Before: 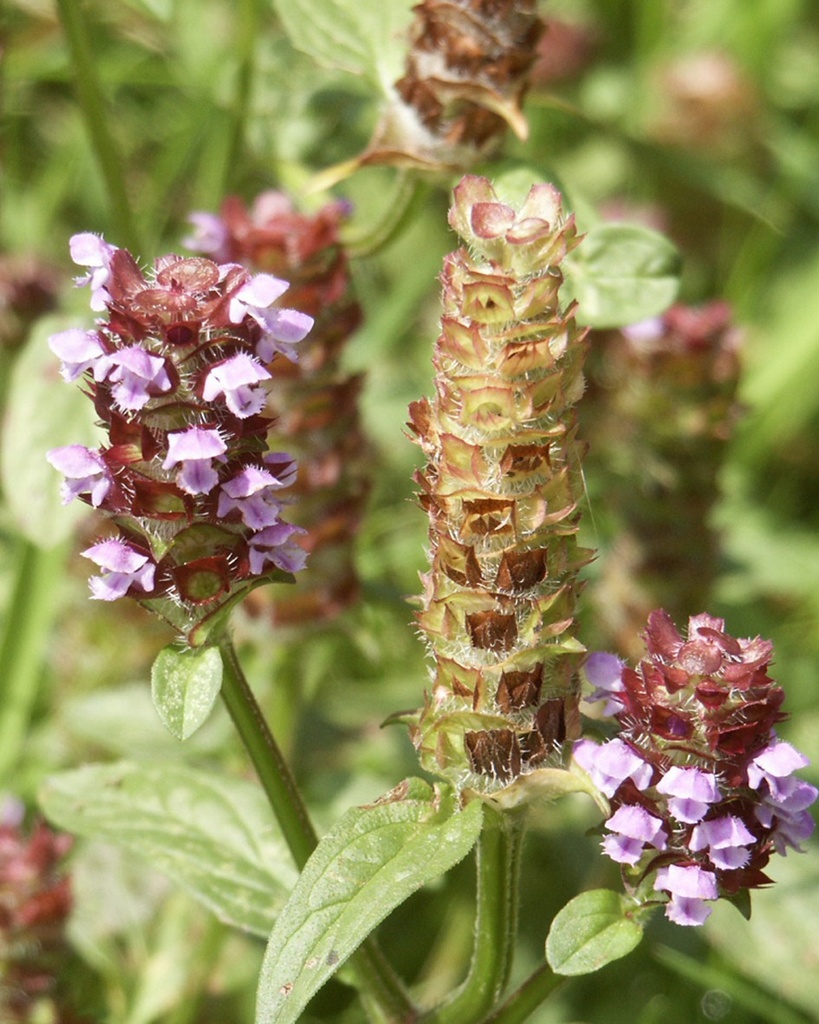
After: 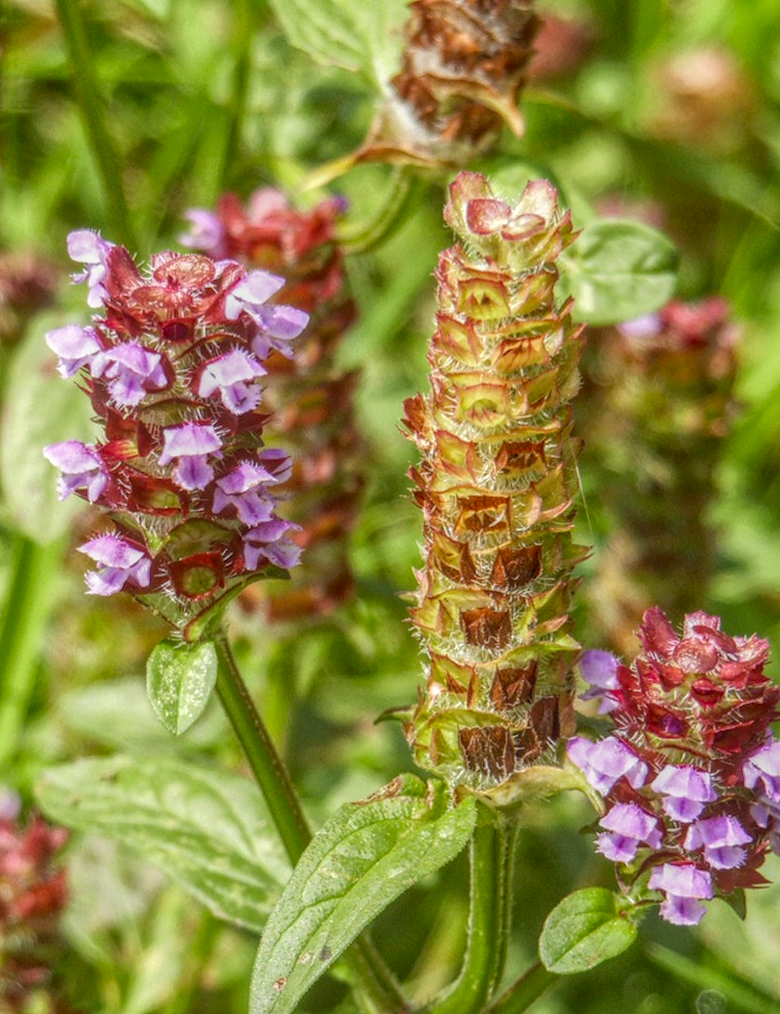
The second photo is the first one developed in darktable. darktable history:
rotate and perspective: rotation 0.192°, lens shift (horizontal) -0.015, crop left 0.005, crop right 0.996, crop top 0.006, crop bottom 0.99
local contrast: highlights 20%, shadows 30%, detail 200%, midtone range 0.2
contrast brightness saturation: brightness -0.02, saturation 0.35
crop: right 4.126%, bottom 0.031%
